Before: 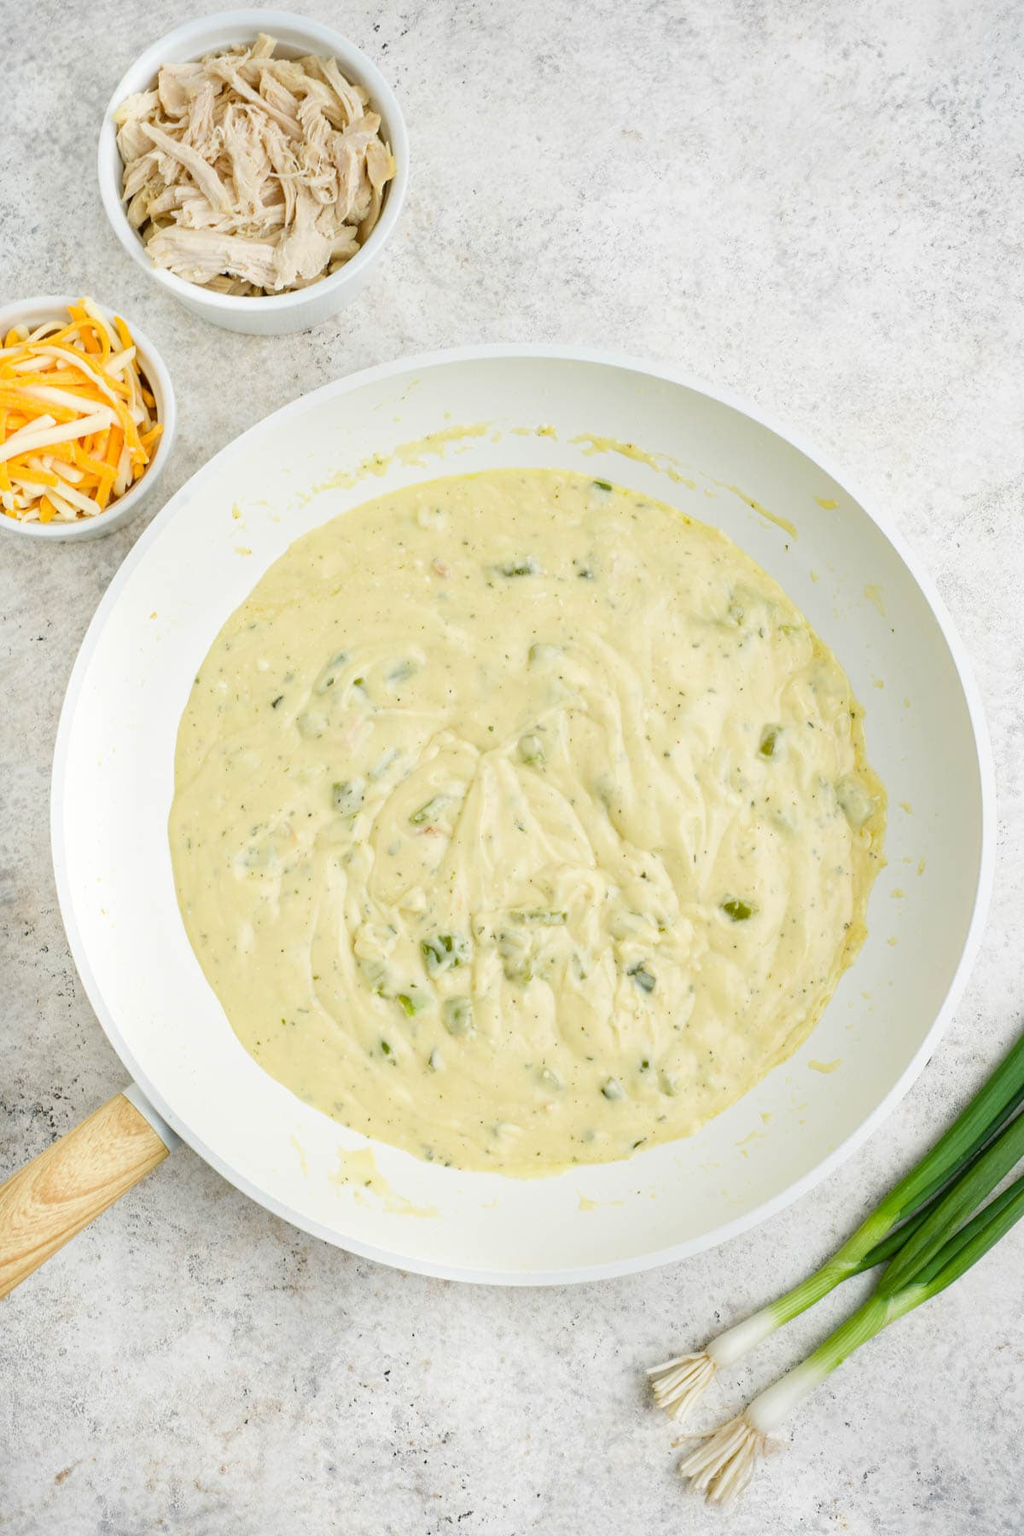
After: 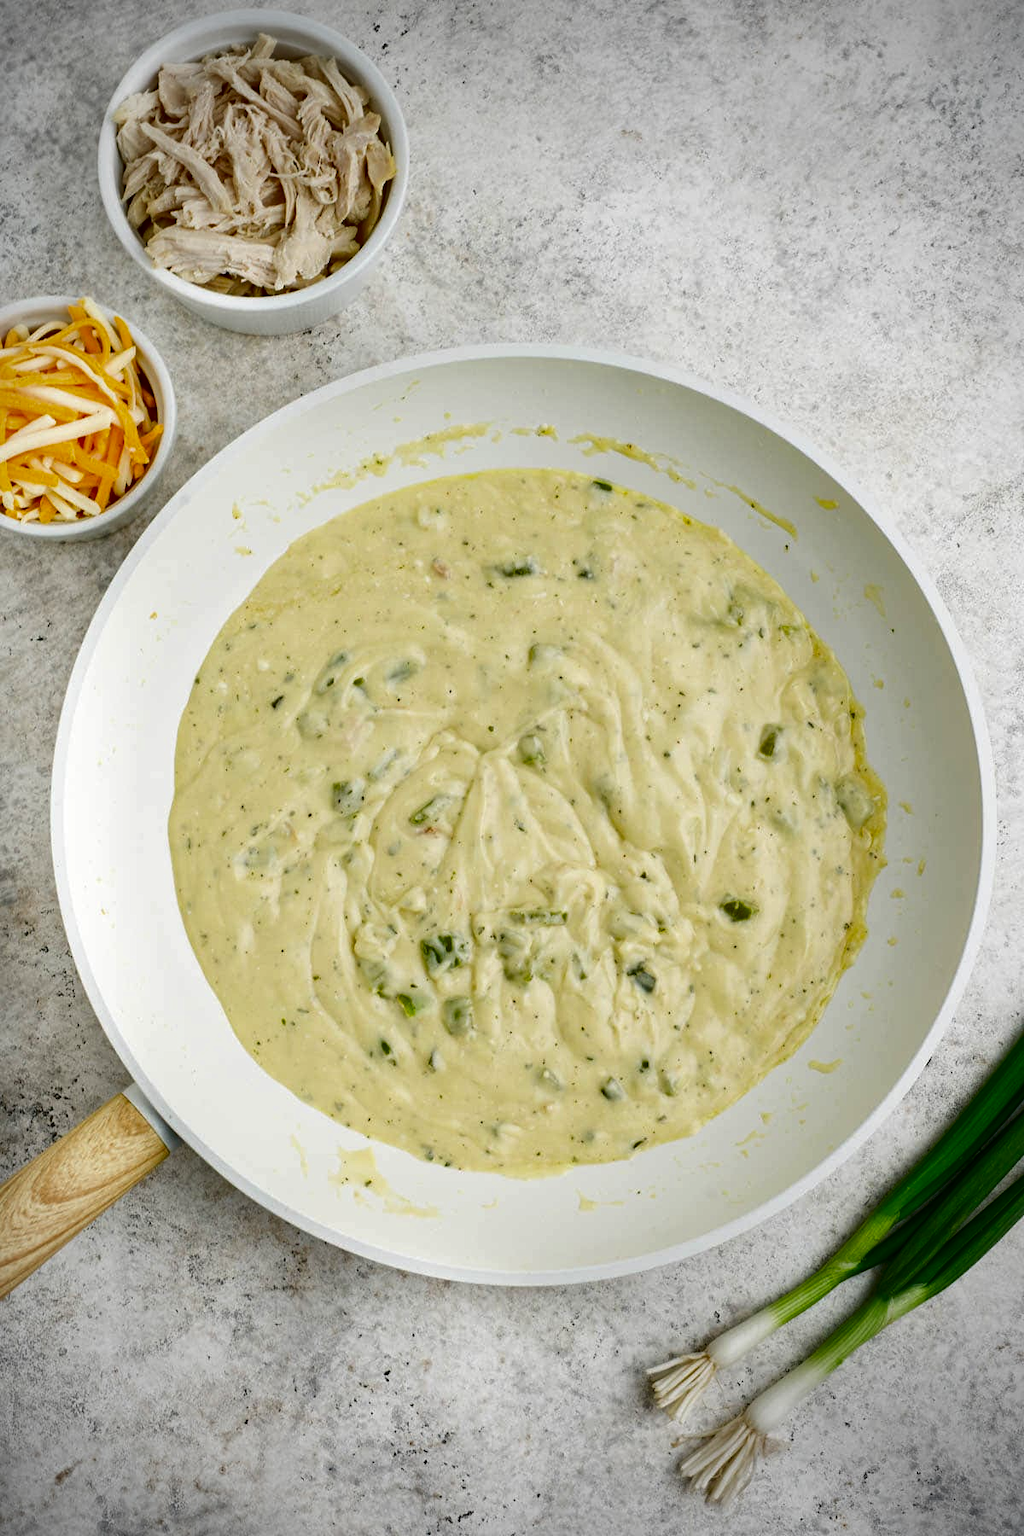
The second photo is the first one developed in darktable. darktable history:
tone equalizer: on, module defaults
contrast brightness saturation: contrast 0.086, brightness -0.594, saturation 0.167
vignetting: fall-off start 72.96%
